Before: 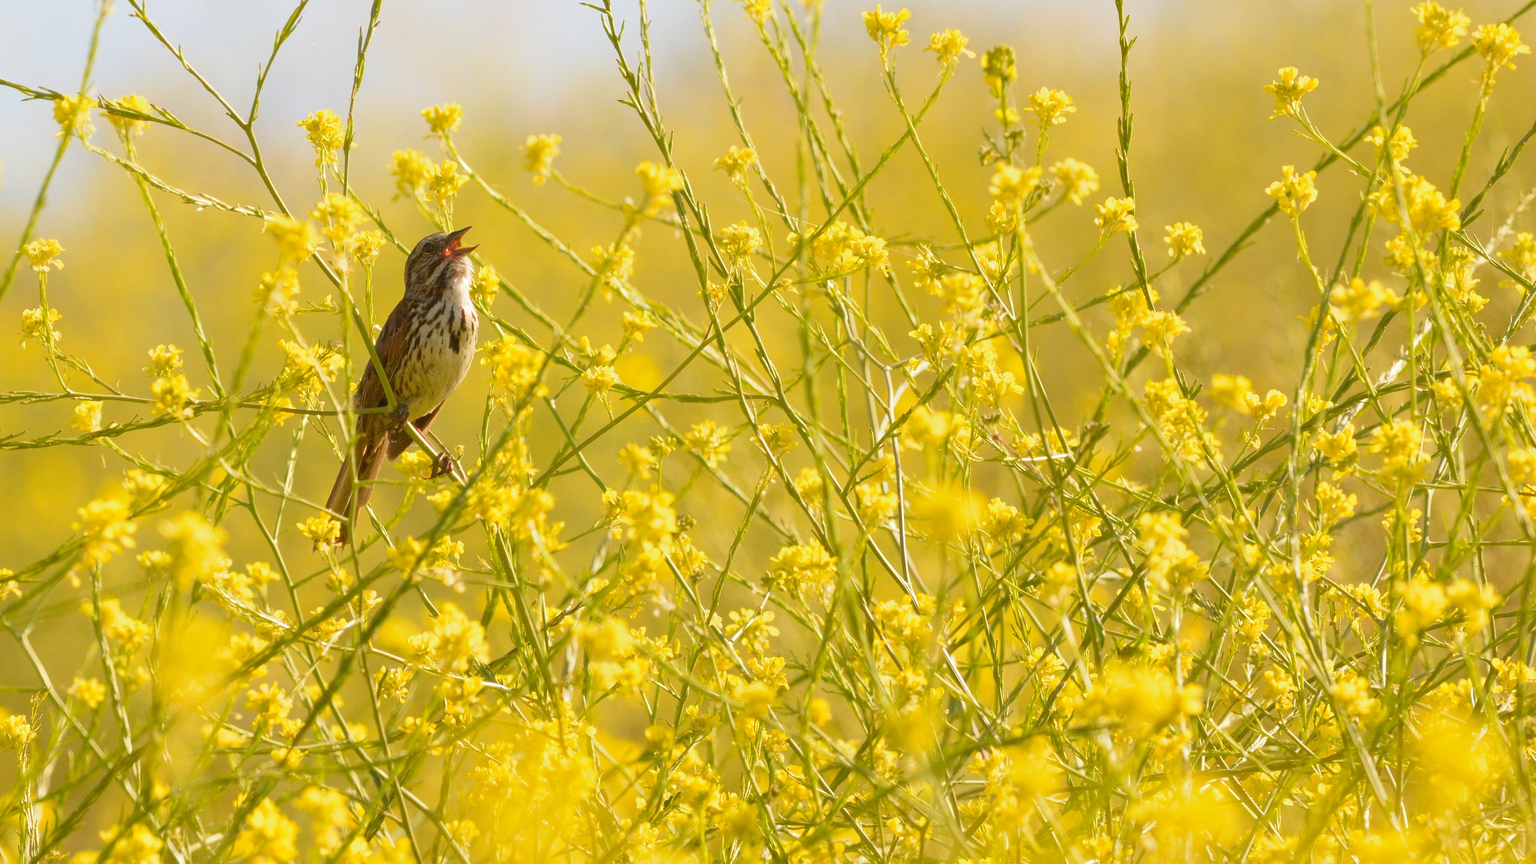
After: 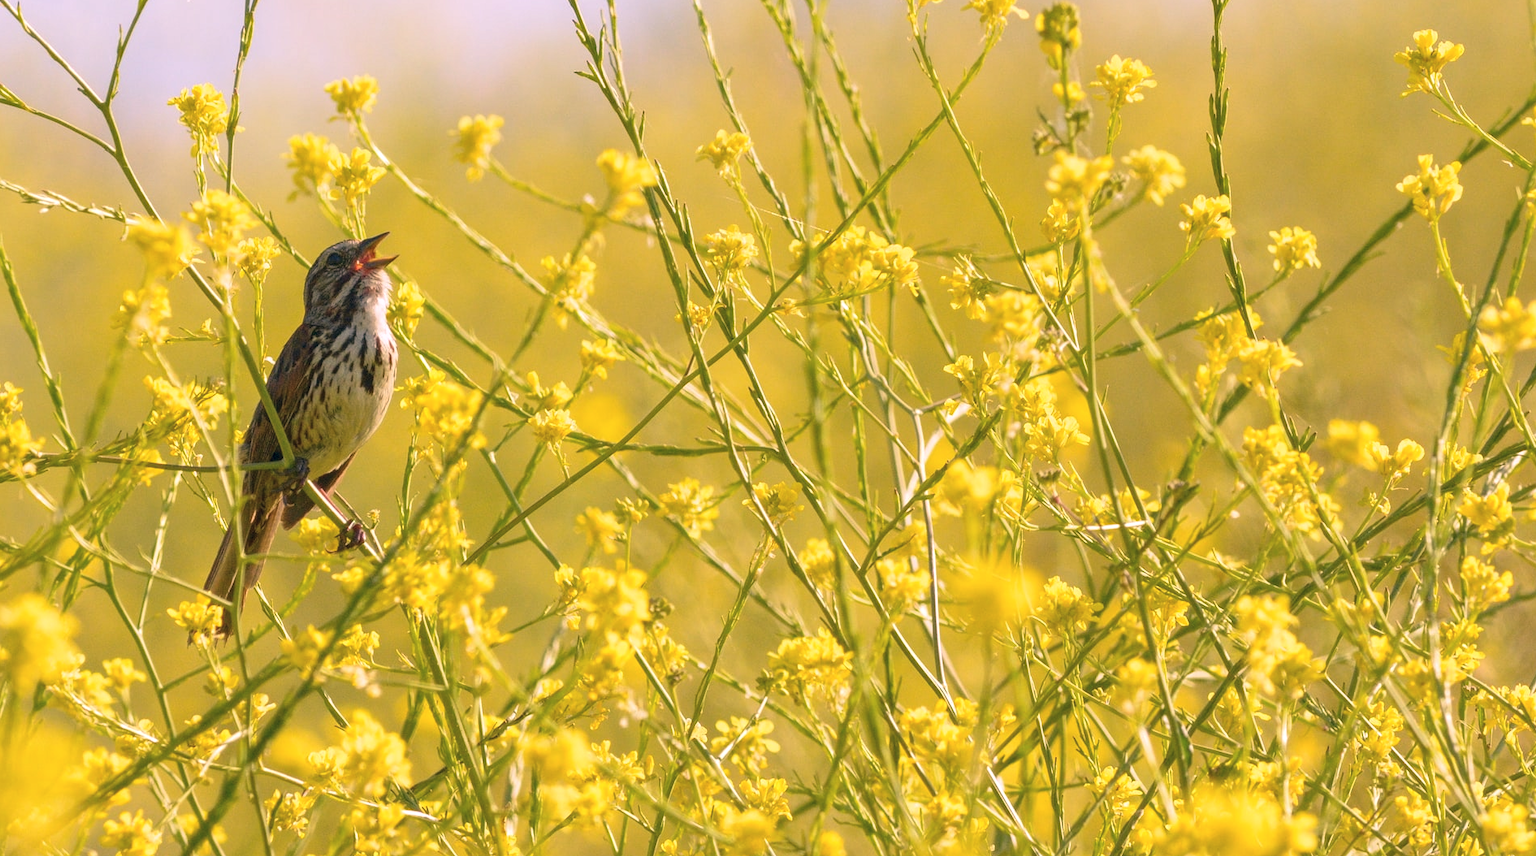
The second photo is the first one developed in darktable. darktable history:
color correction: highlights a* 10.32, highlights b* 14.66, shadows a* -9.59, shadows b* -15.02
local contrast: on, module defaults
crop and rotate: left 10.77%, top 5.1%, right 10.41%, bottom 16.76%
color calibration: illuminant custom, x 0.373, y 0.388, temperature 4269.97 K
